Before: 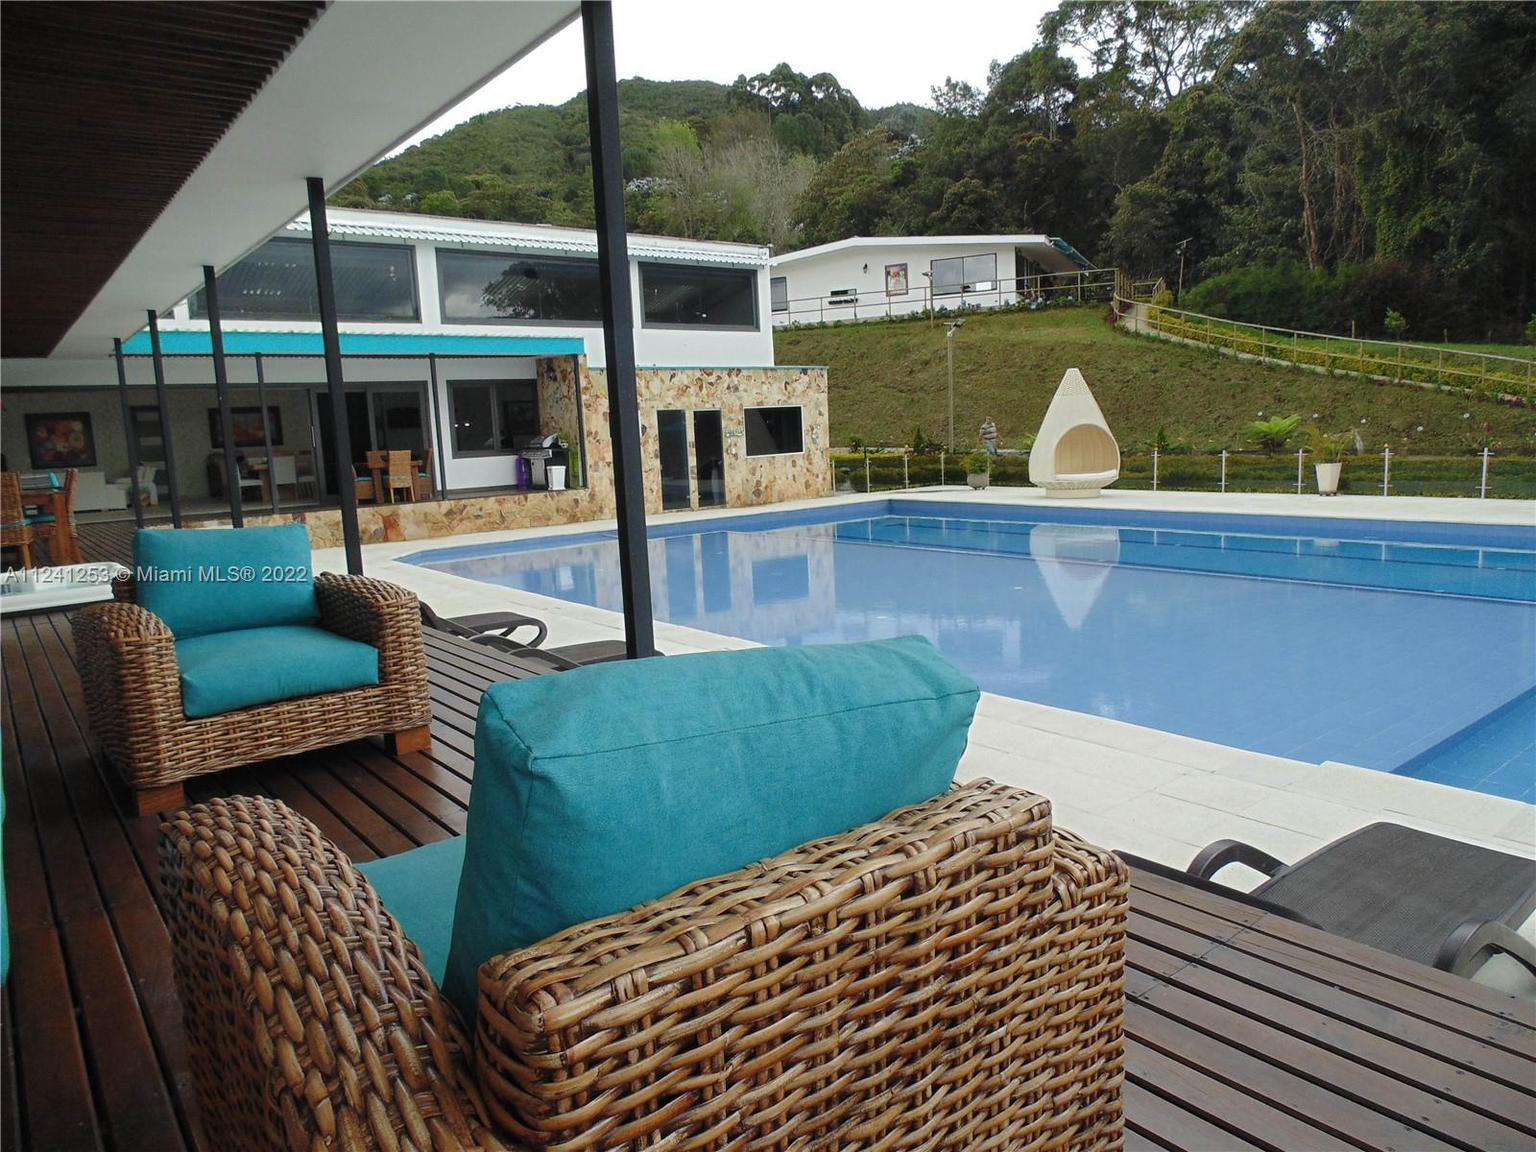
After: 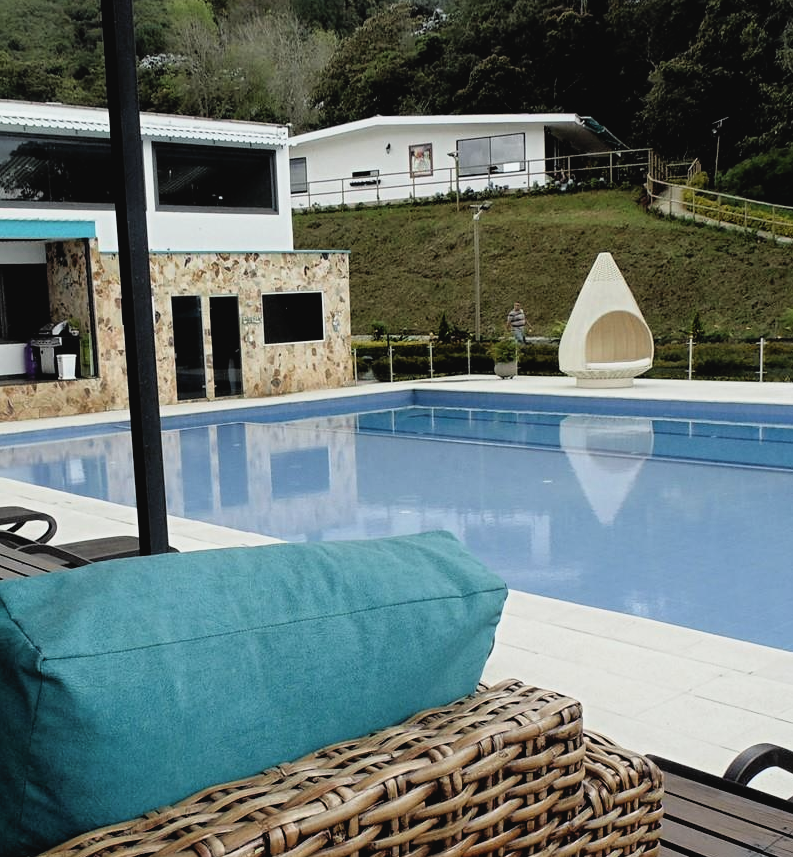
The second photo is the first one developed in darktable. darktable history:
contrast brightness saturation: contrast -0.08, brightness -0.04, saturation -0.11
filmic rgb: black relative exposure -3.64 EV, white relative exposure 2.44 EV, hardness 3.29
crop: left 32.075%, top 10.976%, right 18.355%, bottom 17.596%
